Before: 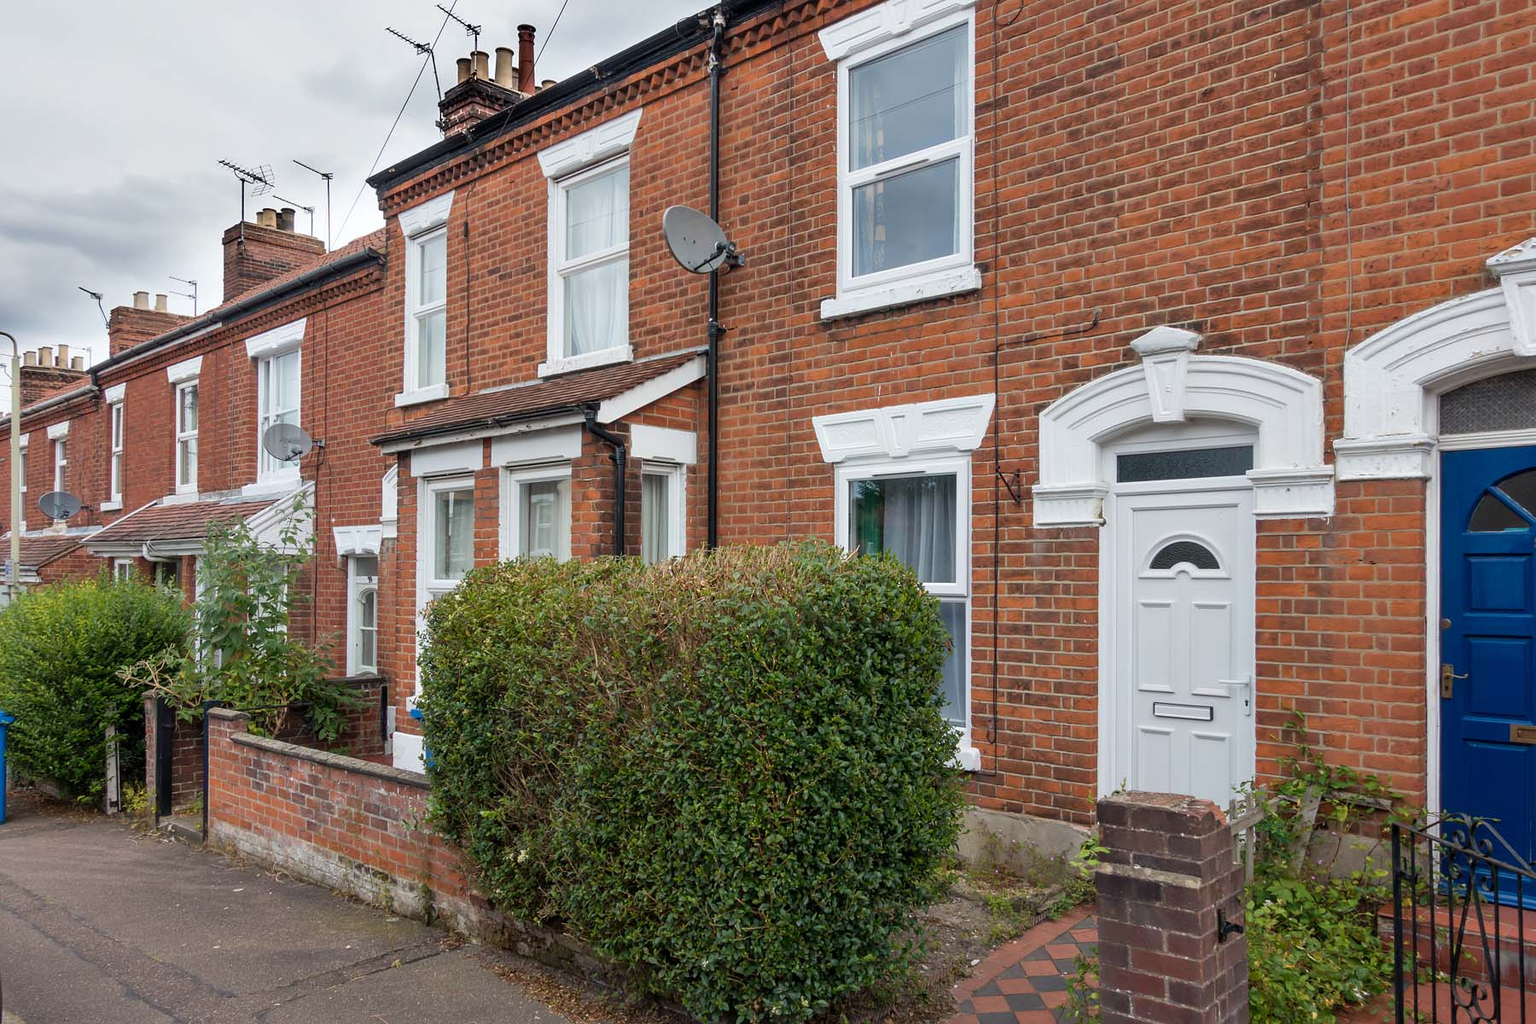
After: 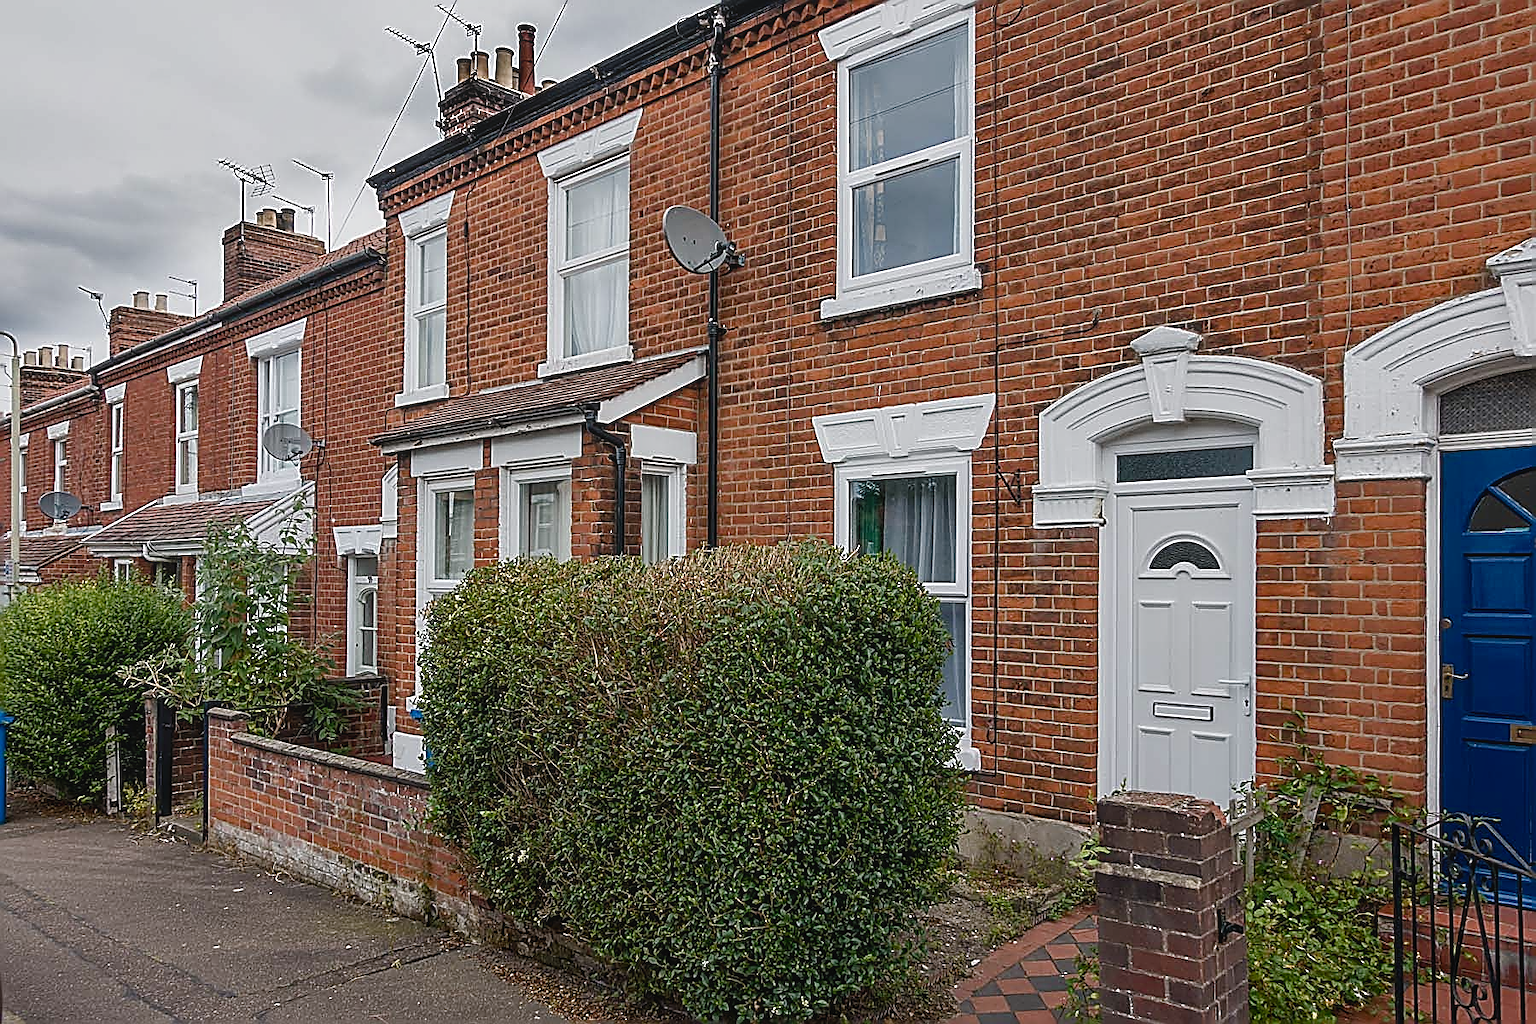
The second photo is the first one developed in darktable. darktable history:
color balance rgb: shadows lift › luminance -10%, shadows lift › chroma 1%, shadows lift › hue 113°, power › luminance -15%, highlights gain › chroma 0.2%, highlights gain › hue 333°, global offset › luminance 0.5%, perceptual saturation grading › global saturation 20%, perceptual saturation grading › highlights -50%, perceptual saturation grading › shadows 25%, contrast -10%
sharpen: amount 2
local contrast: detail 110%
